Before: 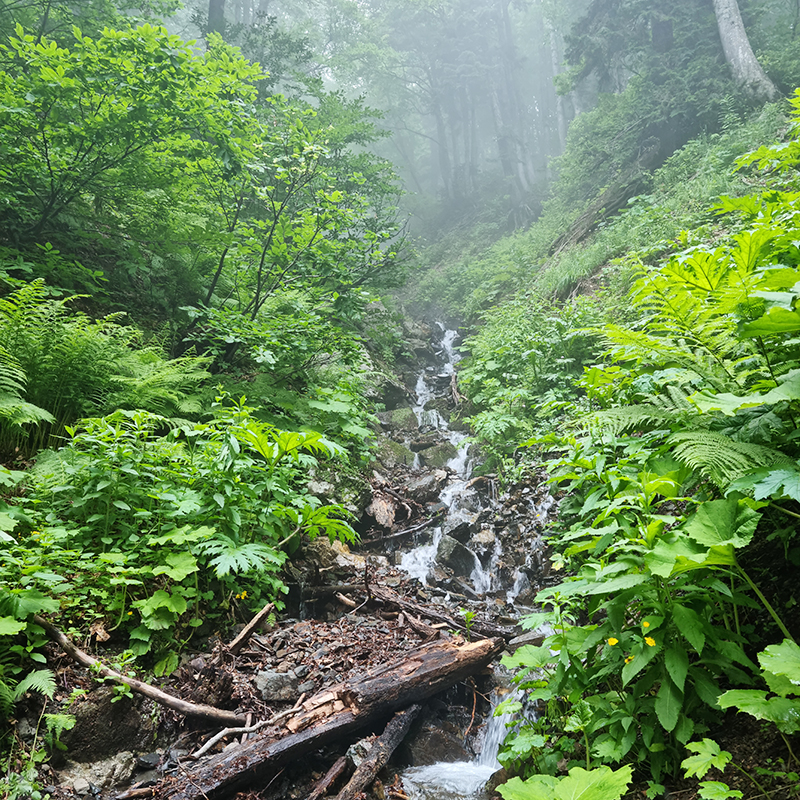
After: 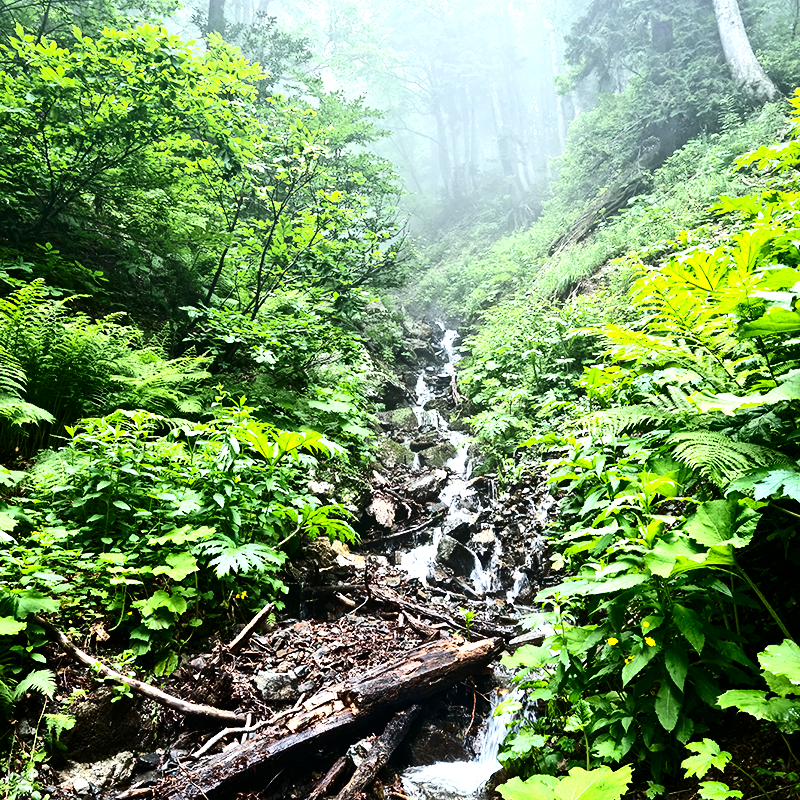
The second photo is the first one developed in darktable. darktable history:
tone equalizer: -8 EV -1.08 EV, -7 EV -1.01 EV, -6 EV -0.867 EV, -5 EV -0.578 EV, -3 EV 0.578 EV, -2 EV 0.867 EV, -1 EV 1.01 EV, +0 EV 1.08 EV, edges refinement/feathering 500, mask exposure compensation -1.57 EV, preserve details no
contrast brightness saturation: contrast 0.2, brightness -0.11, saturation 0.1
